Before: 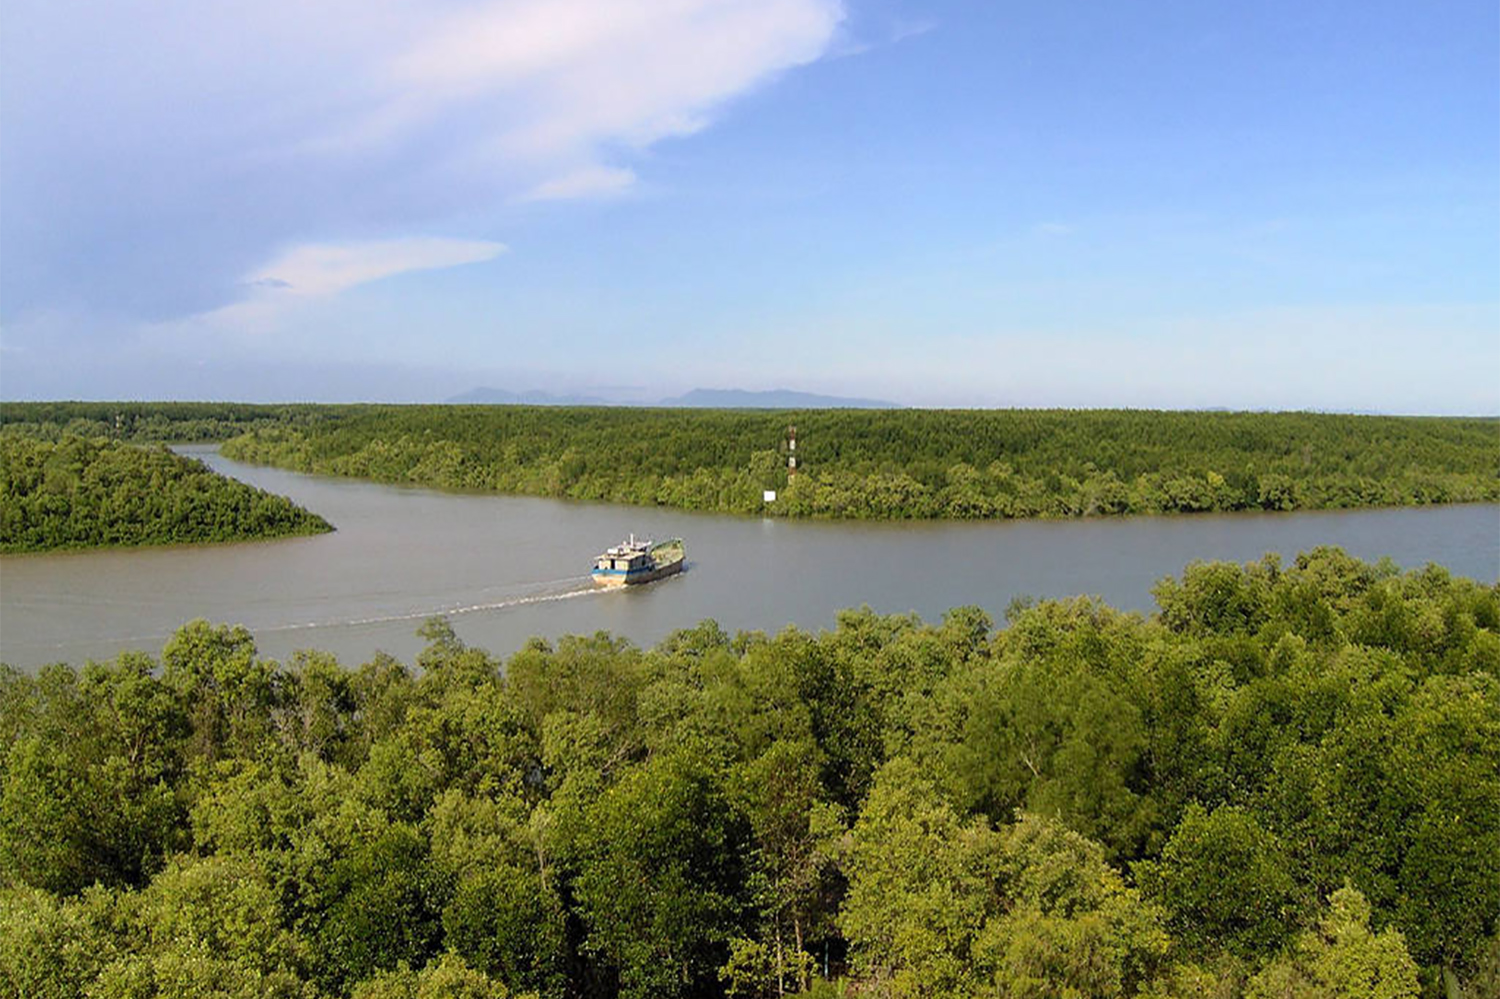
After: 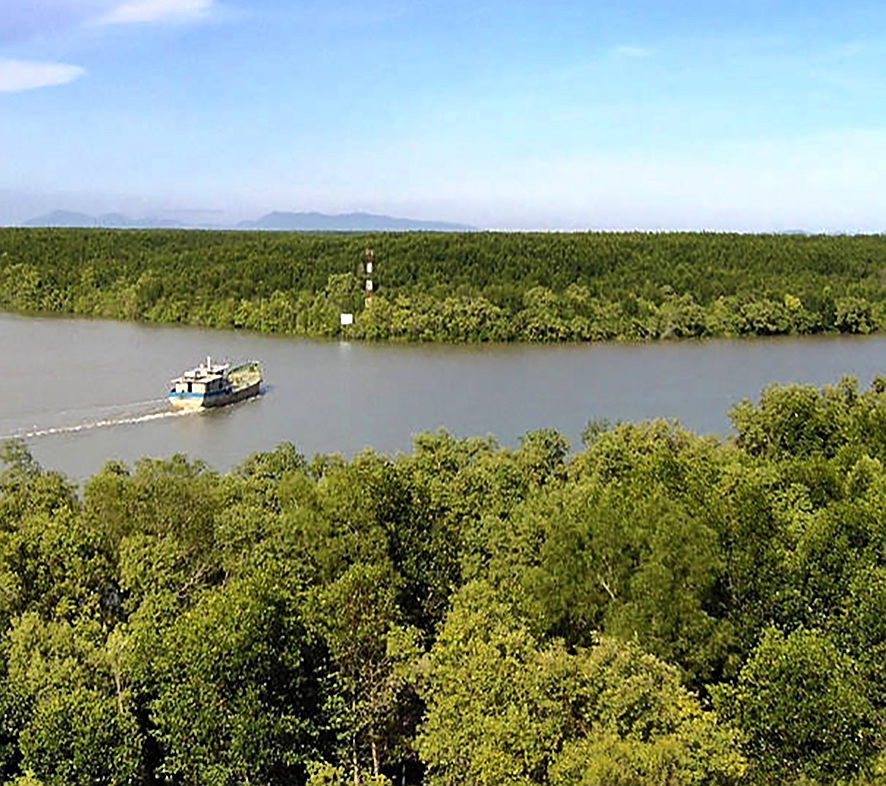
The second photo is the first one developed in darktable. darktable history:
sharpen: on, module defaults
crop and rotate: left 28.256%, top 17.734%, right 12.656%, bottom 3.573%
tone equalizer: -8 EV -0.417 EV, -7 EV -0.389 EV, -6 EV -0.333 EV, -5 EV -0.222 EV, -3 EV 0.222 EV, -2 EV 0.333 EV, -1 EV 0.389 EV, +0 EV 0.417 EV, edges refinement/feathering 500, mask exposure compensation -1.25 EV, preserve details no
white balance: emerald 1
shadows and highlights: shadows 60, soften with gaussian
